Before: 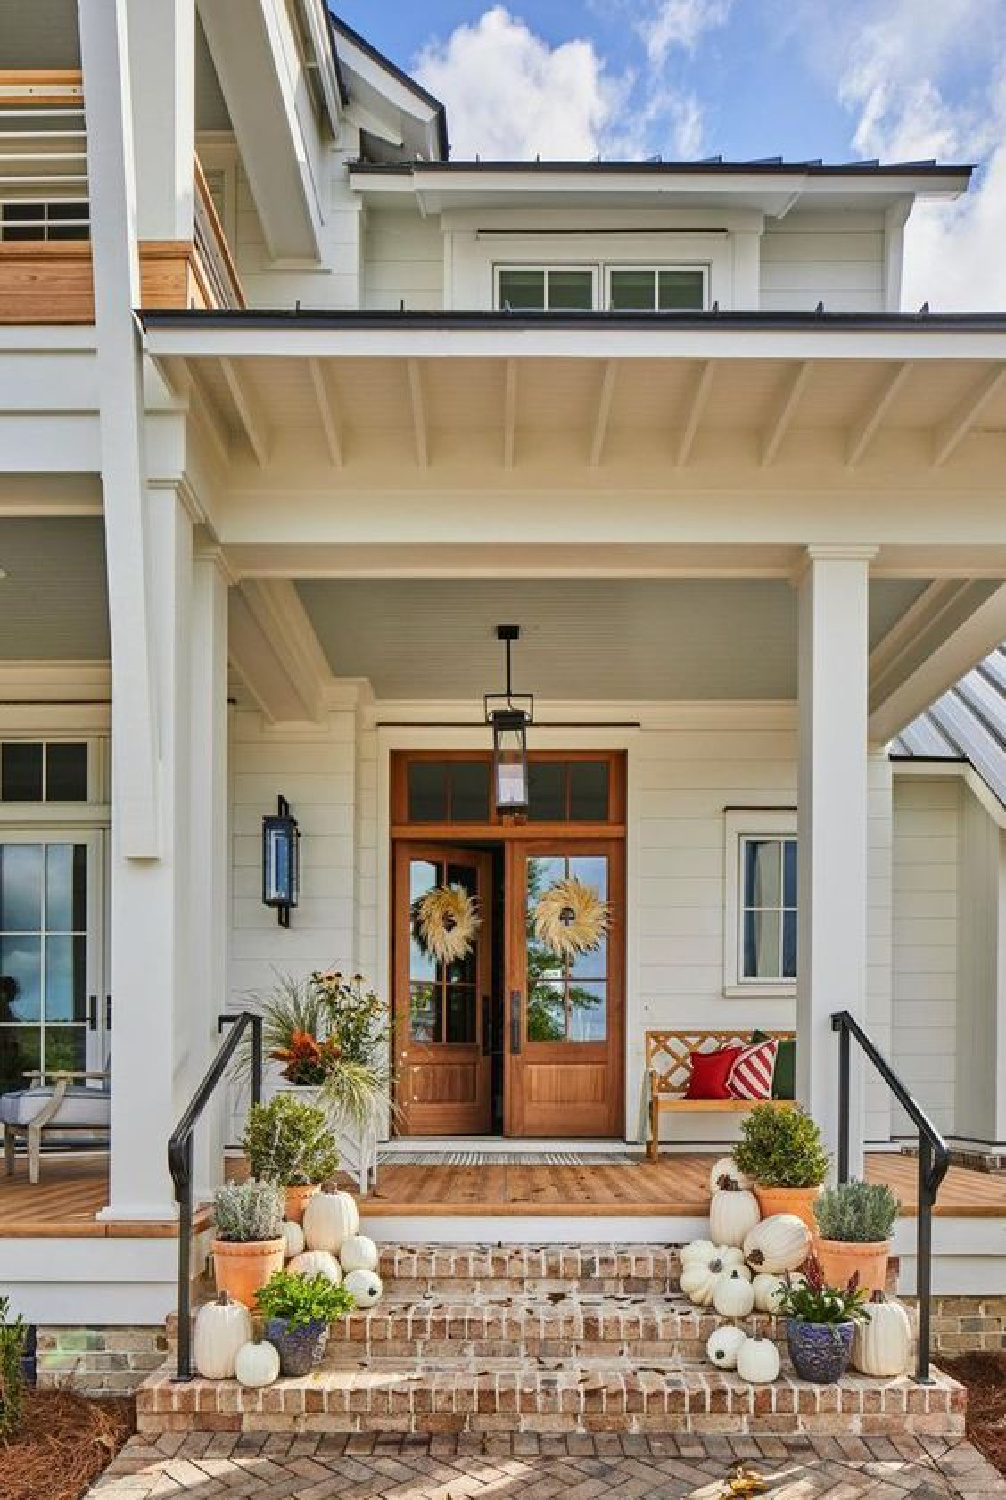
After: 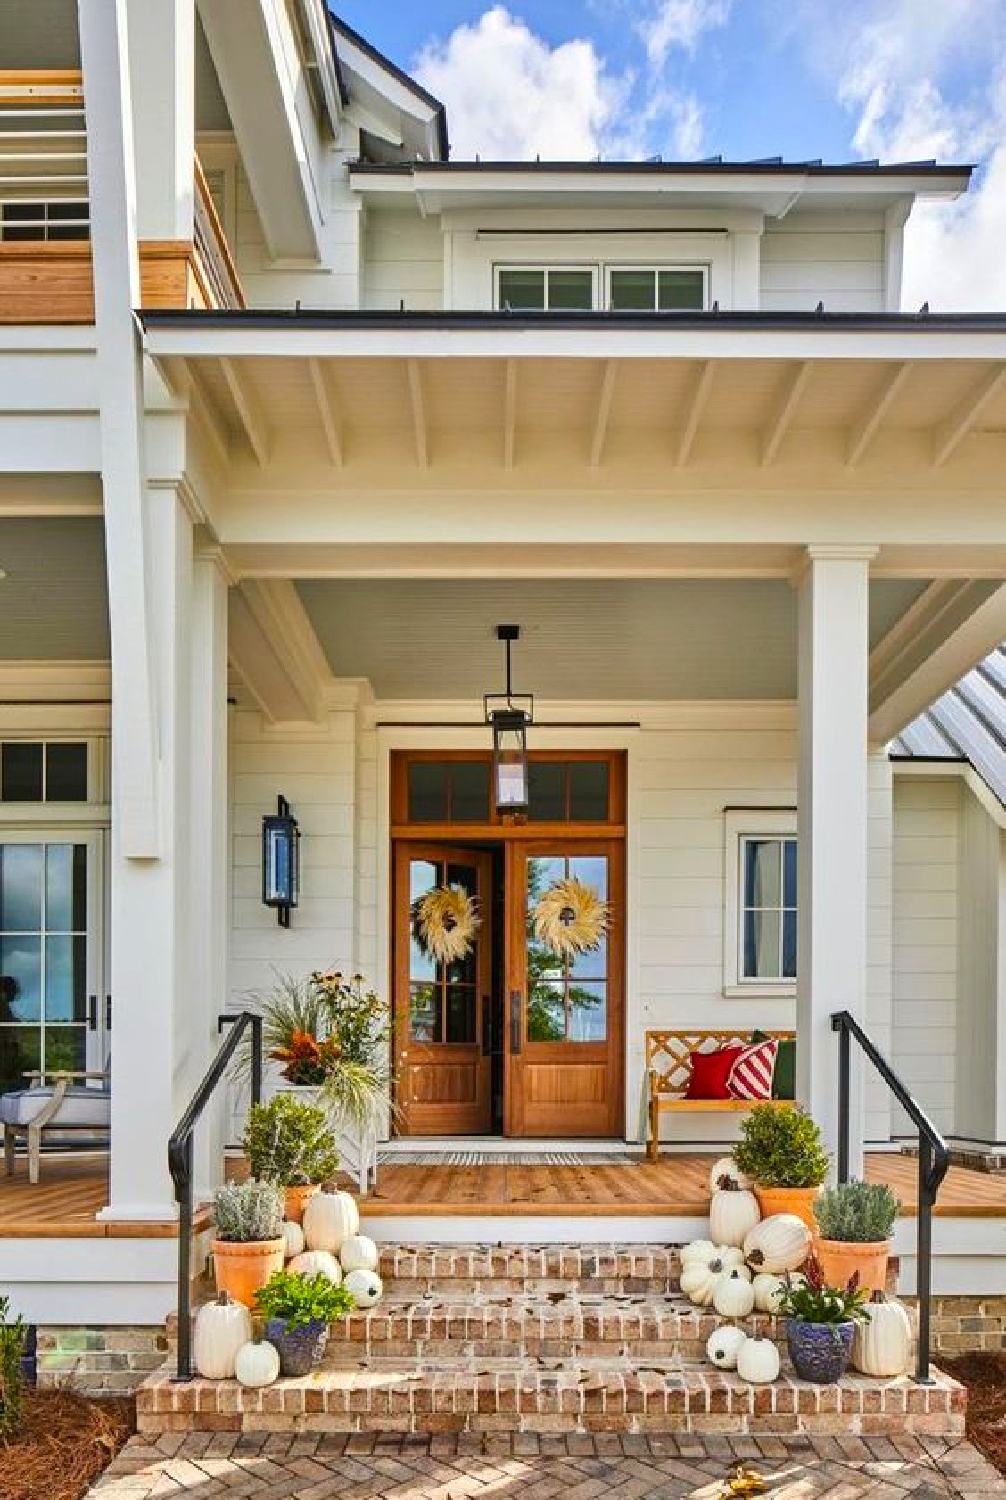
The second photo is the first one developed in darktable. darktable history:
color balance rgb: highlights gain › luminance 14.477%, perceptual saturation grading › global saturation 19.486%
